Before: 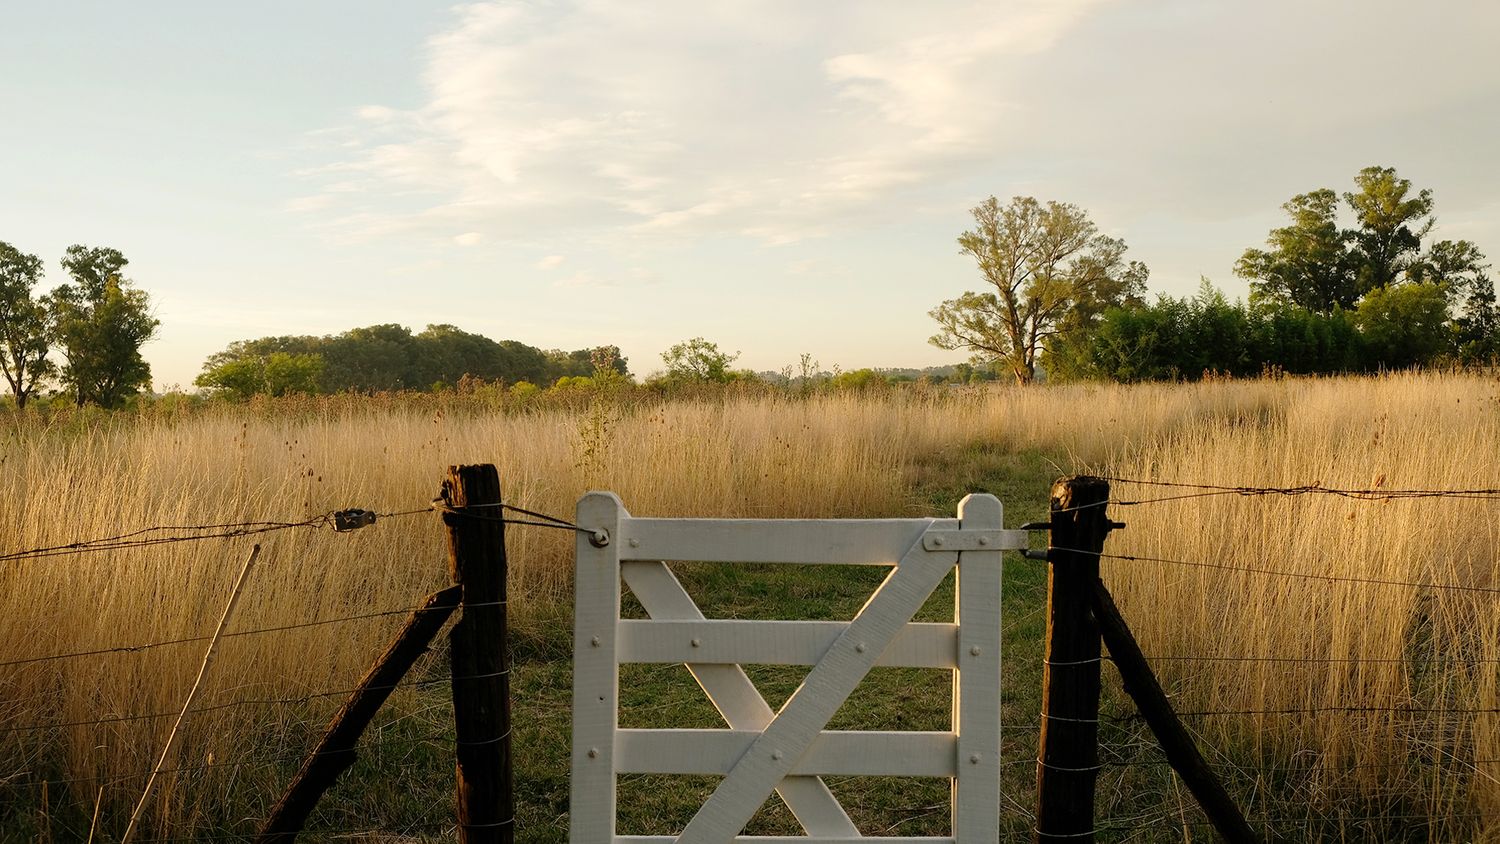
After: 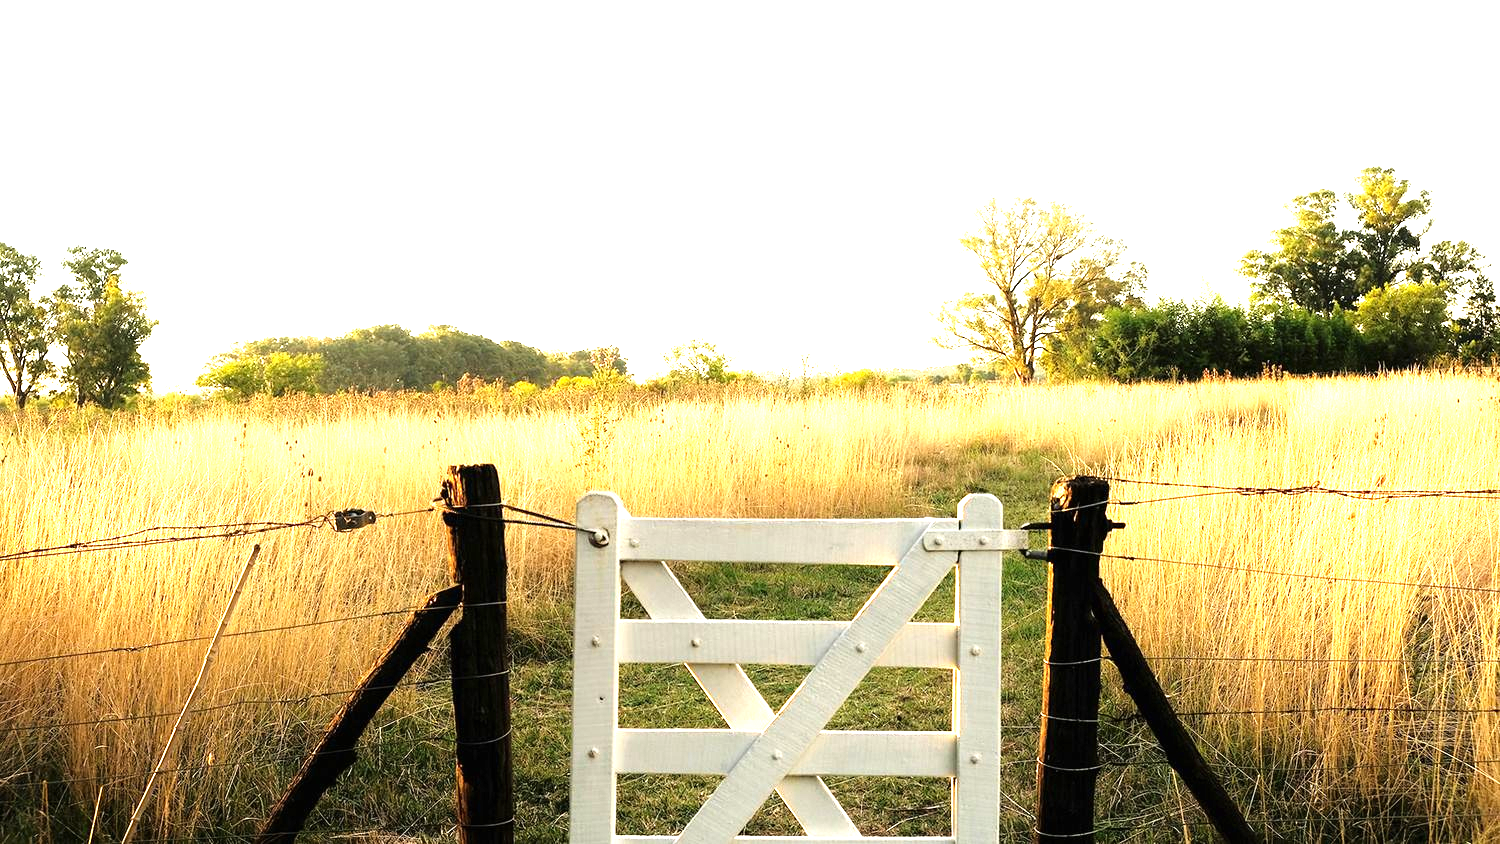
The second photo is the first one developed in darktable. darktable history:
tone equalizer: -8 EV -0.782 EV, -7 EV -0.67 EV, -6 EV -0.629 EV, -5 EV -0.365 EV, -3 EV 0.405 EV, -2 EV 0.6 EV, -1 EV 0.686 EV, +0 EV 0.76 EV, mask exposure compensation -0.515 EV
exposure: black level correction 0, exposure 1.5 EV, compensate highlight preservation false
